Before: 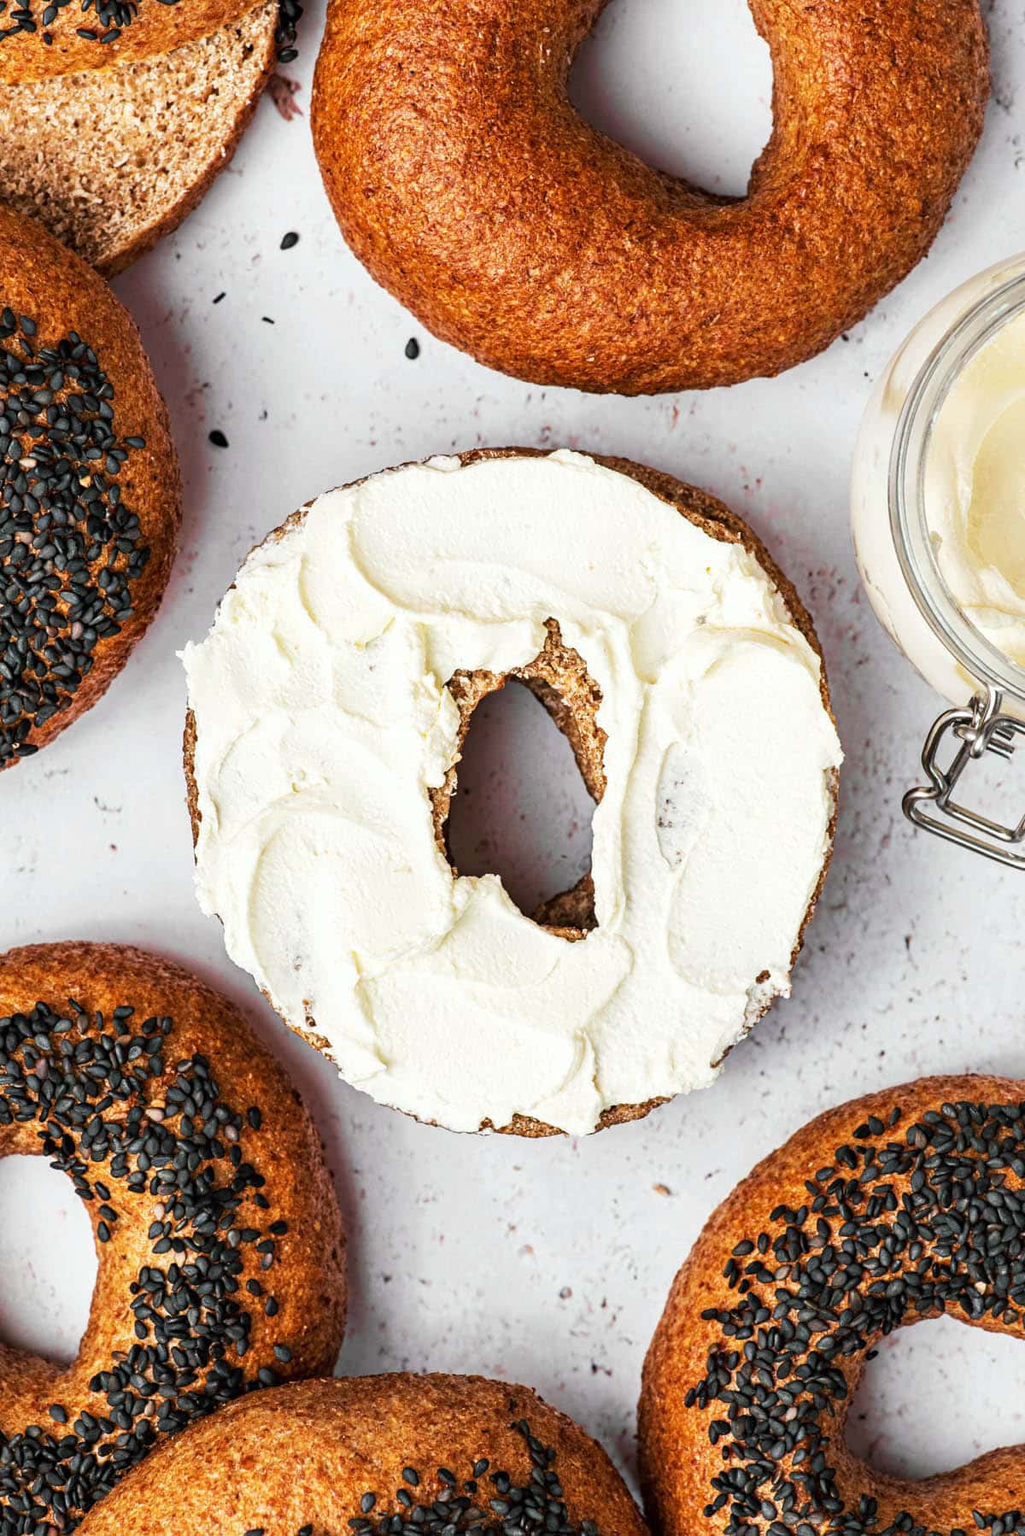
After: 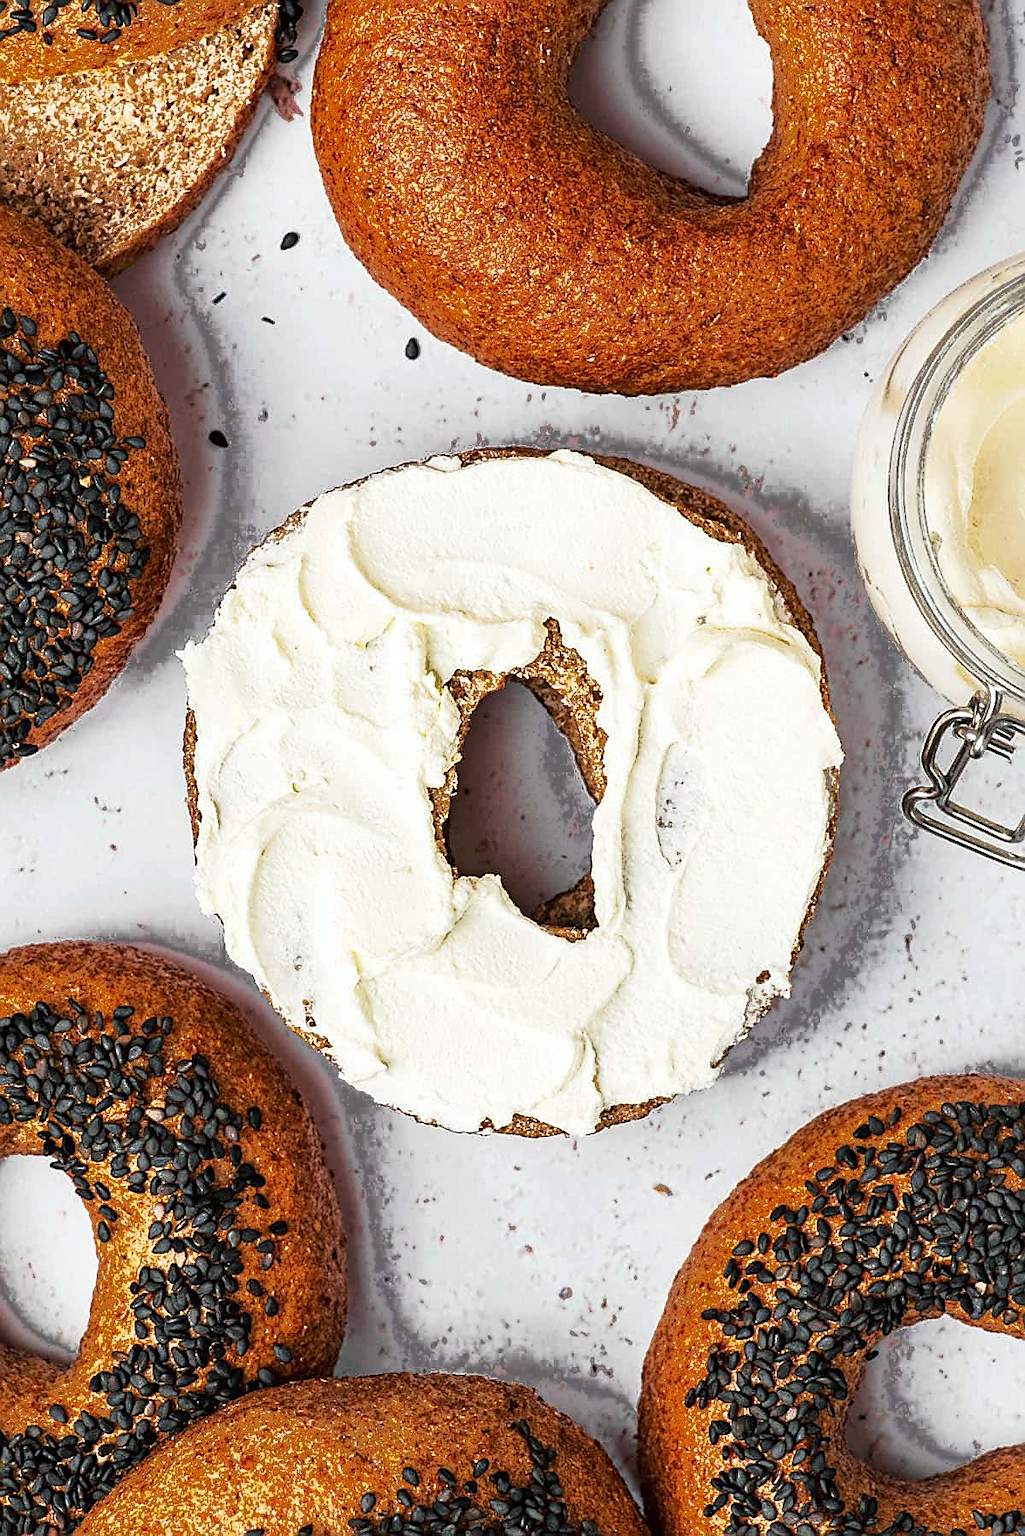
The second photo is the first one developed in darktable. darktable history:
fill light: exposure -0.73 EV, center 0.69, width 2.2
sharpen: radius 1.4, amount 1.25, threshold 0.7
